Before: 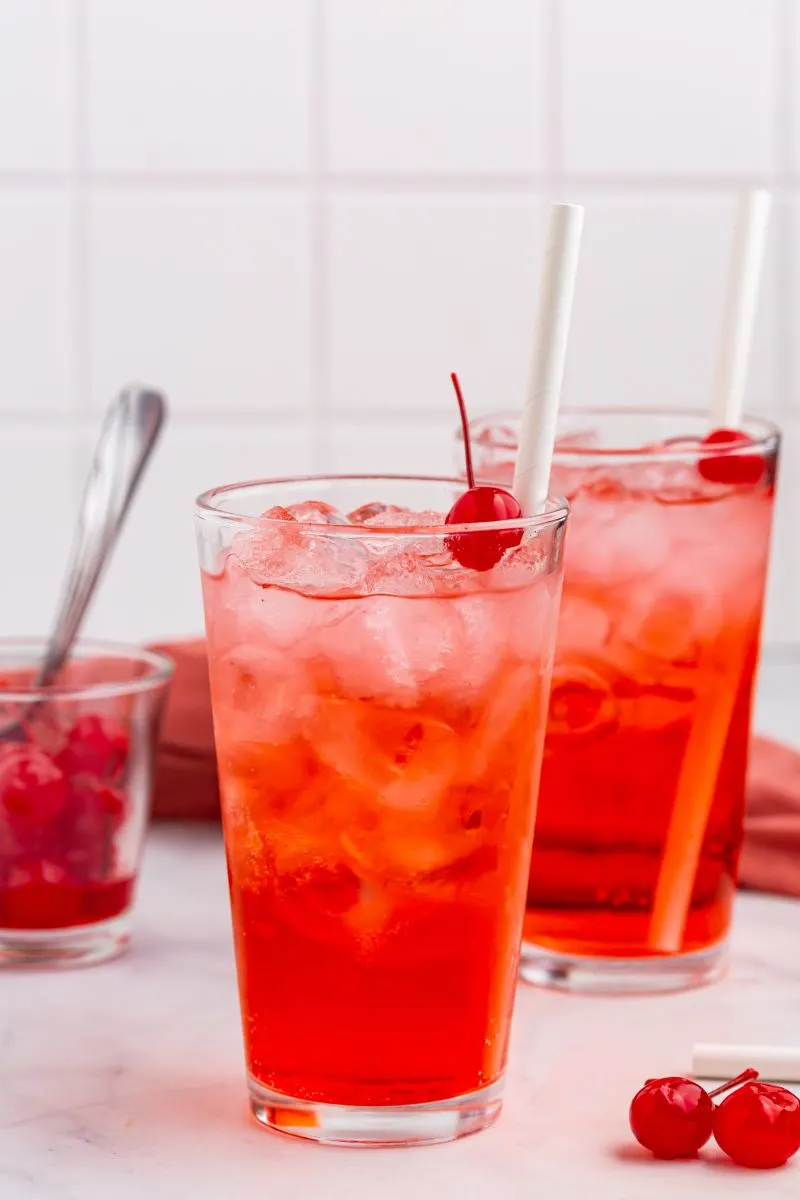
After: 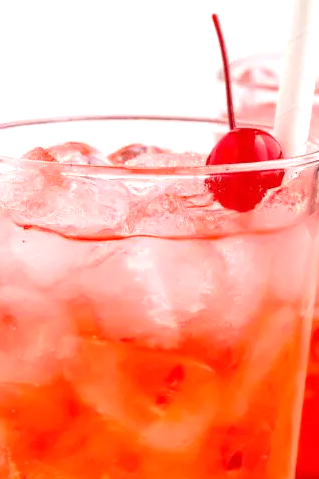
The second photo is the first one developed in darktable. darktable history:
exposure: exposure 0.6 EV, compensate highlight preservation false
crop: left 30%, top 30%, right 30%, bottom 30%
